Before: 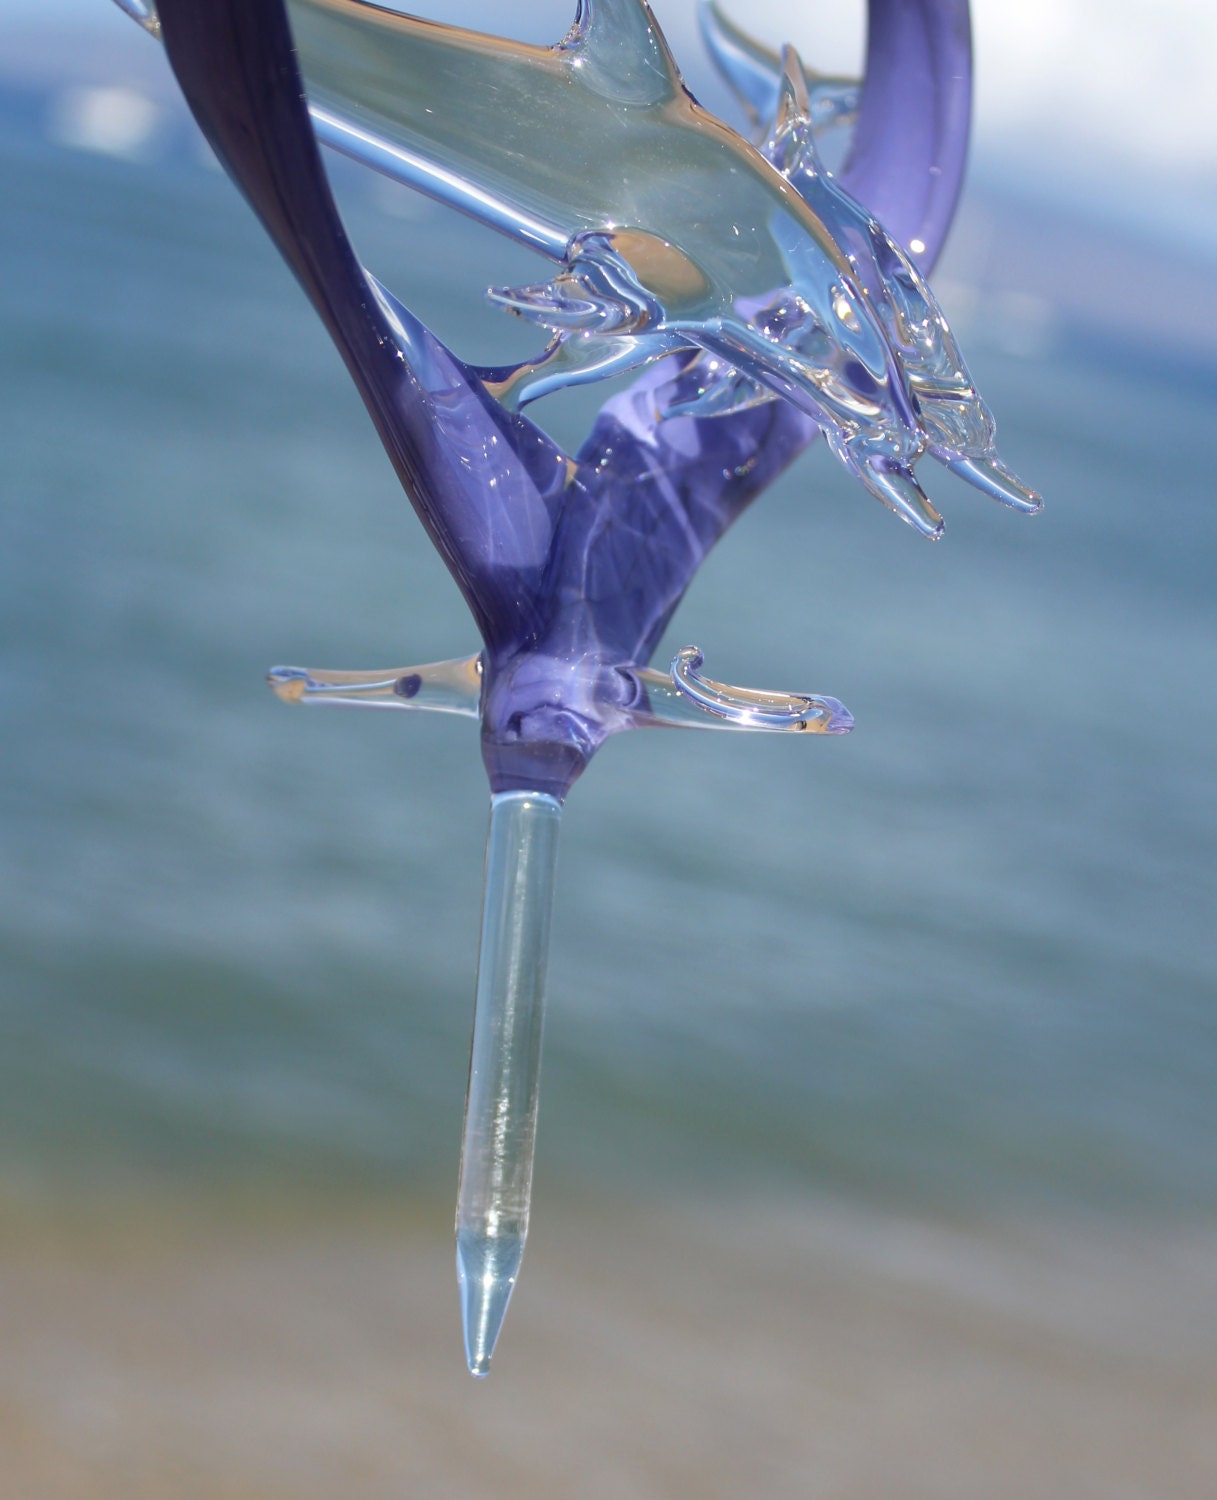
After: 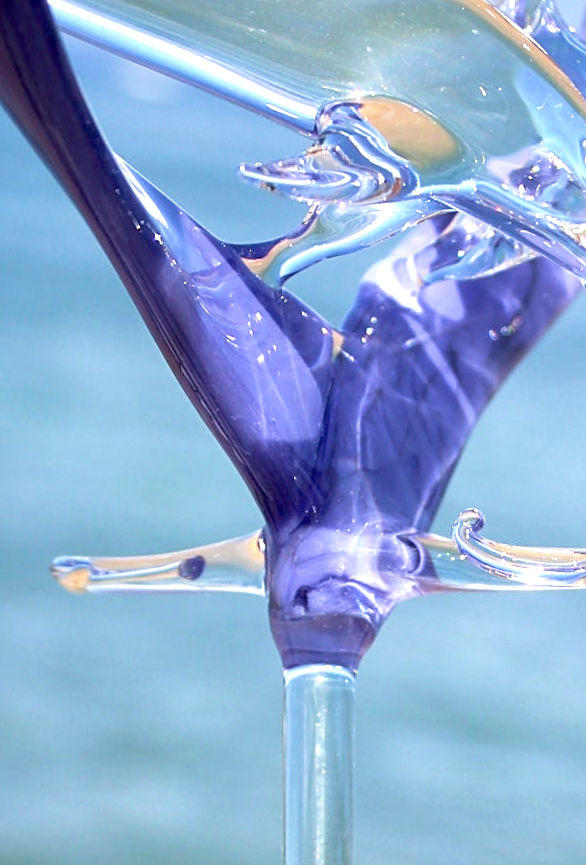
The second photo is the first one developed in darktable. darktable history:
crop: left 20.248%, top 10.86%, right 35.675%, bottom 34.321%
sharpen: on, module defaults
velvia: on, module defaults
exposure: black level correction 0.01, exposure 1 EV, compensate highlight preservation false
rotate and perspective: rotation -4.2°, shear 0.006, automatic cropping off
